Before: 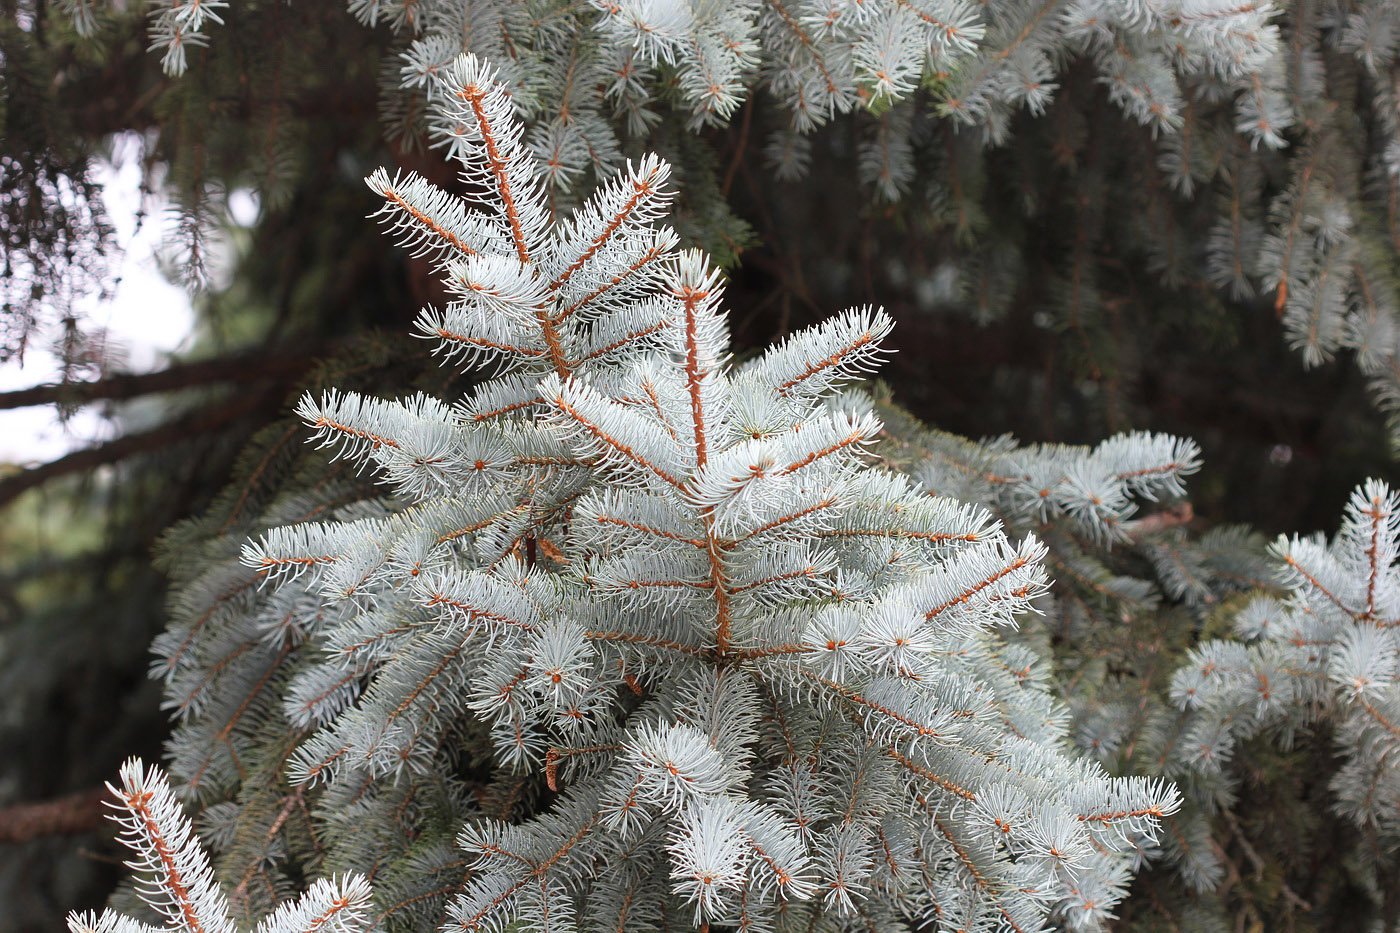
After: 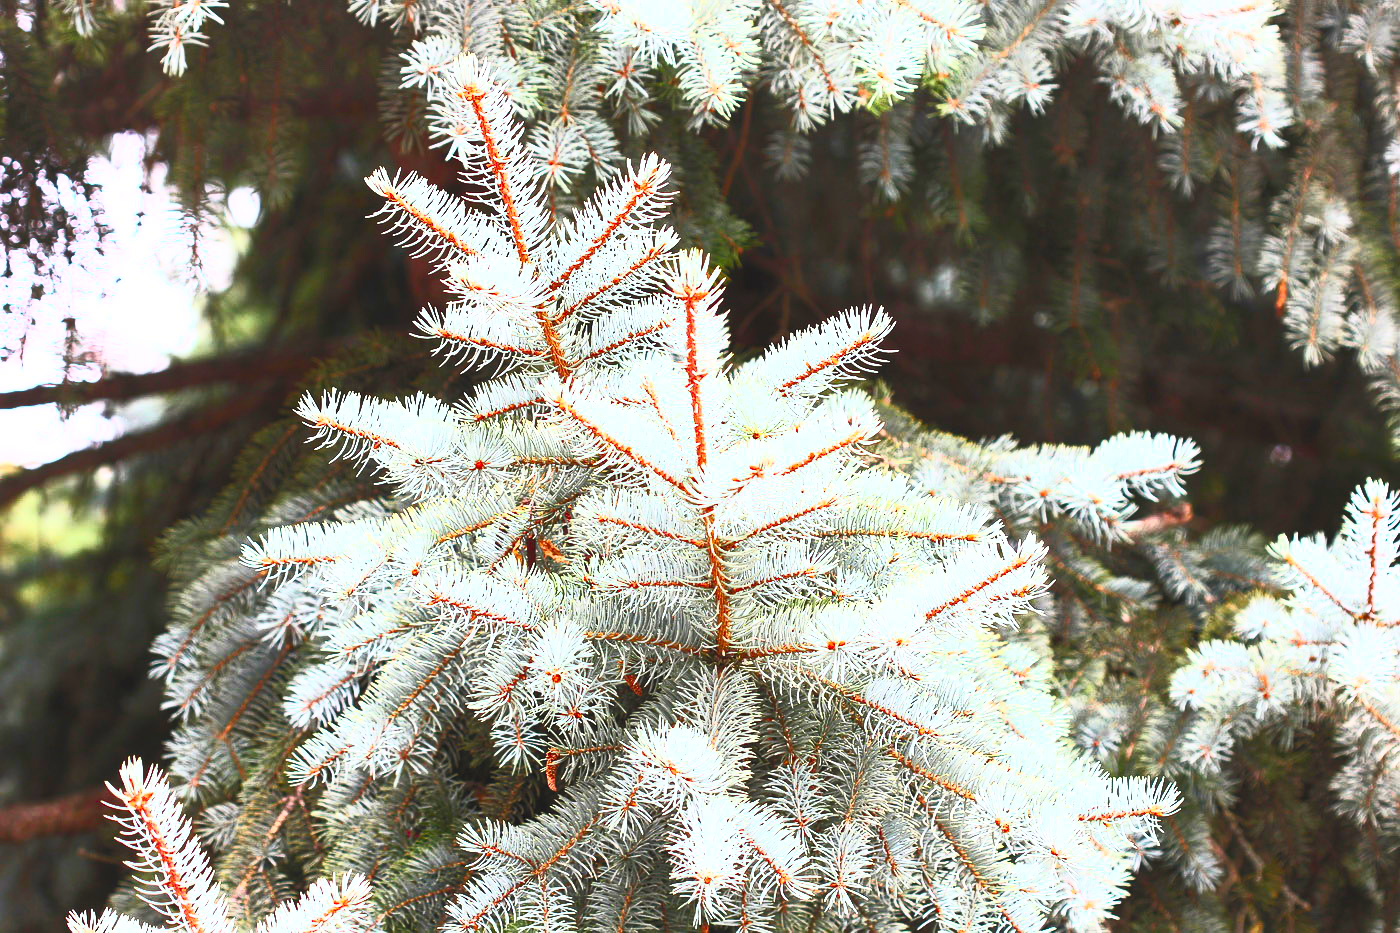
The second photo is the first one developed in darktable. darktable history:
contrast brightness saturation: contrast 0.99, brightness 0.984, saturation 0.991
